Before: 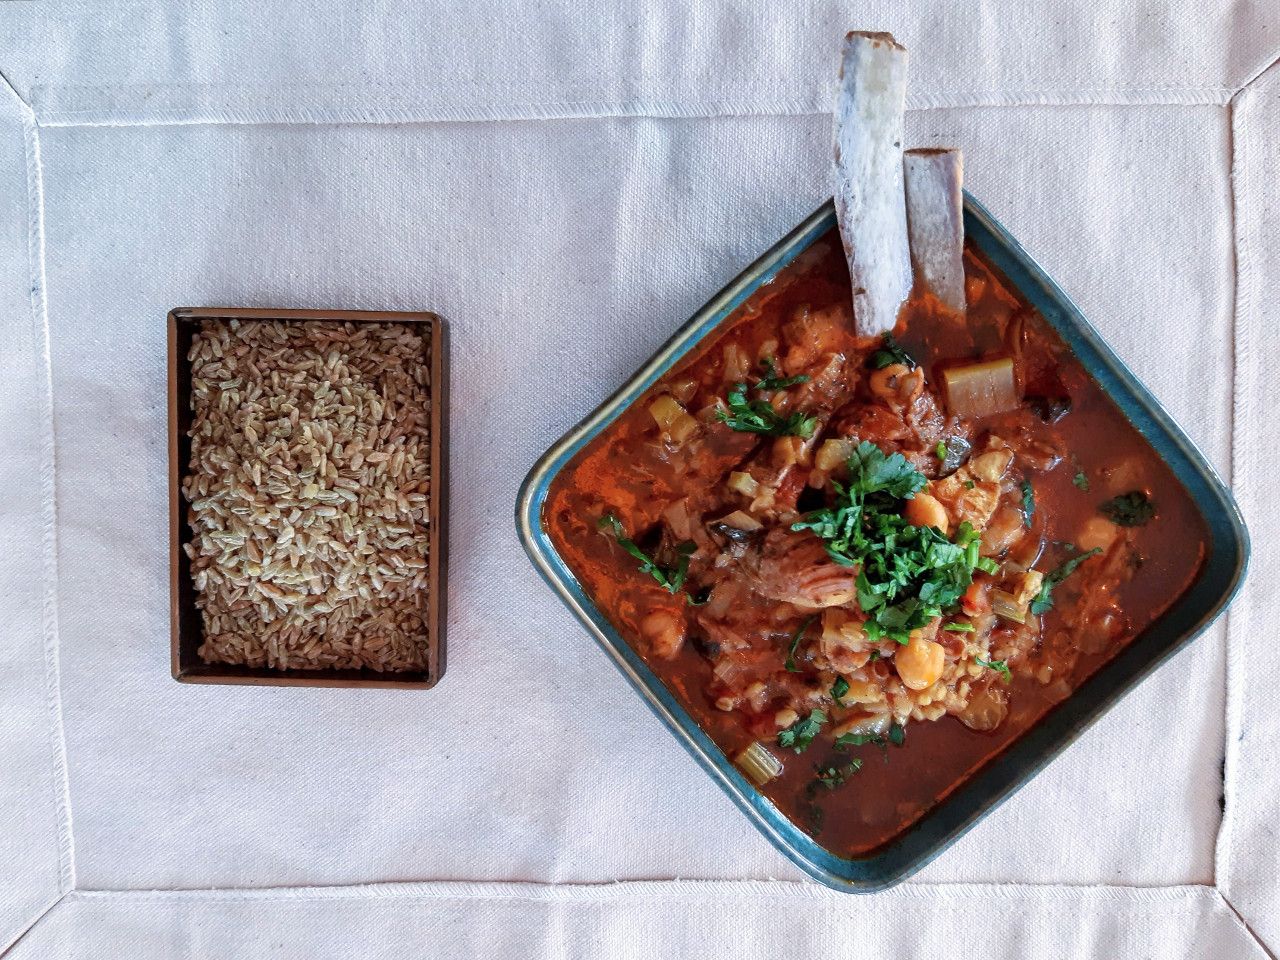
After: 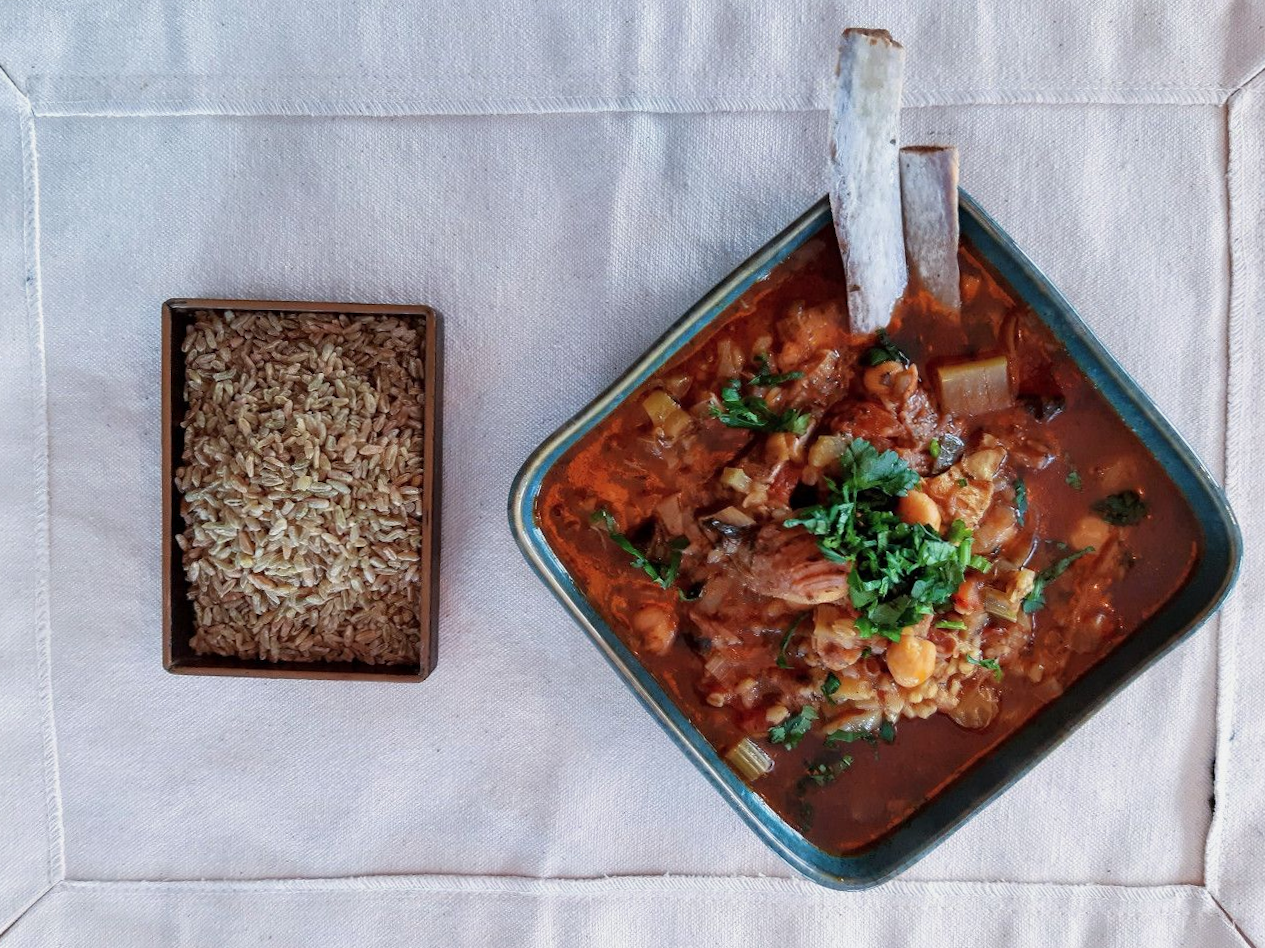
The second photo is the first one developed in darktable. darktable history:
crop and rotate: angle -0.5°
exposure: exposure -0.153 EV, compensate highlight preservation false
